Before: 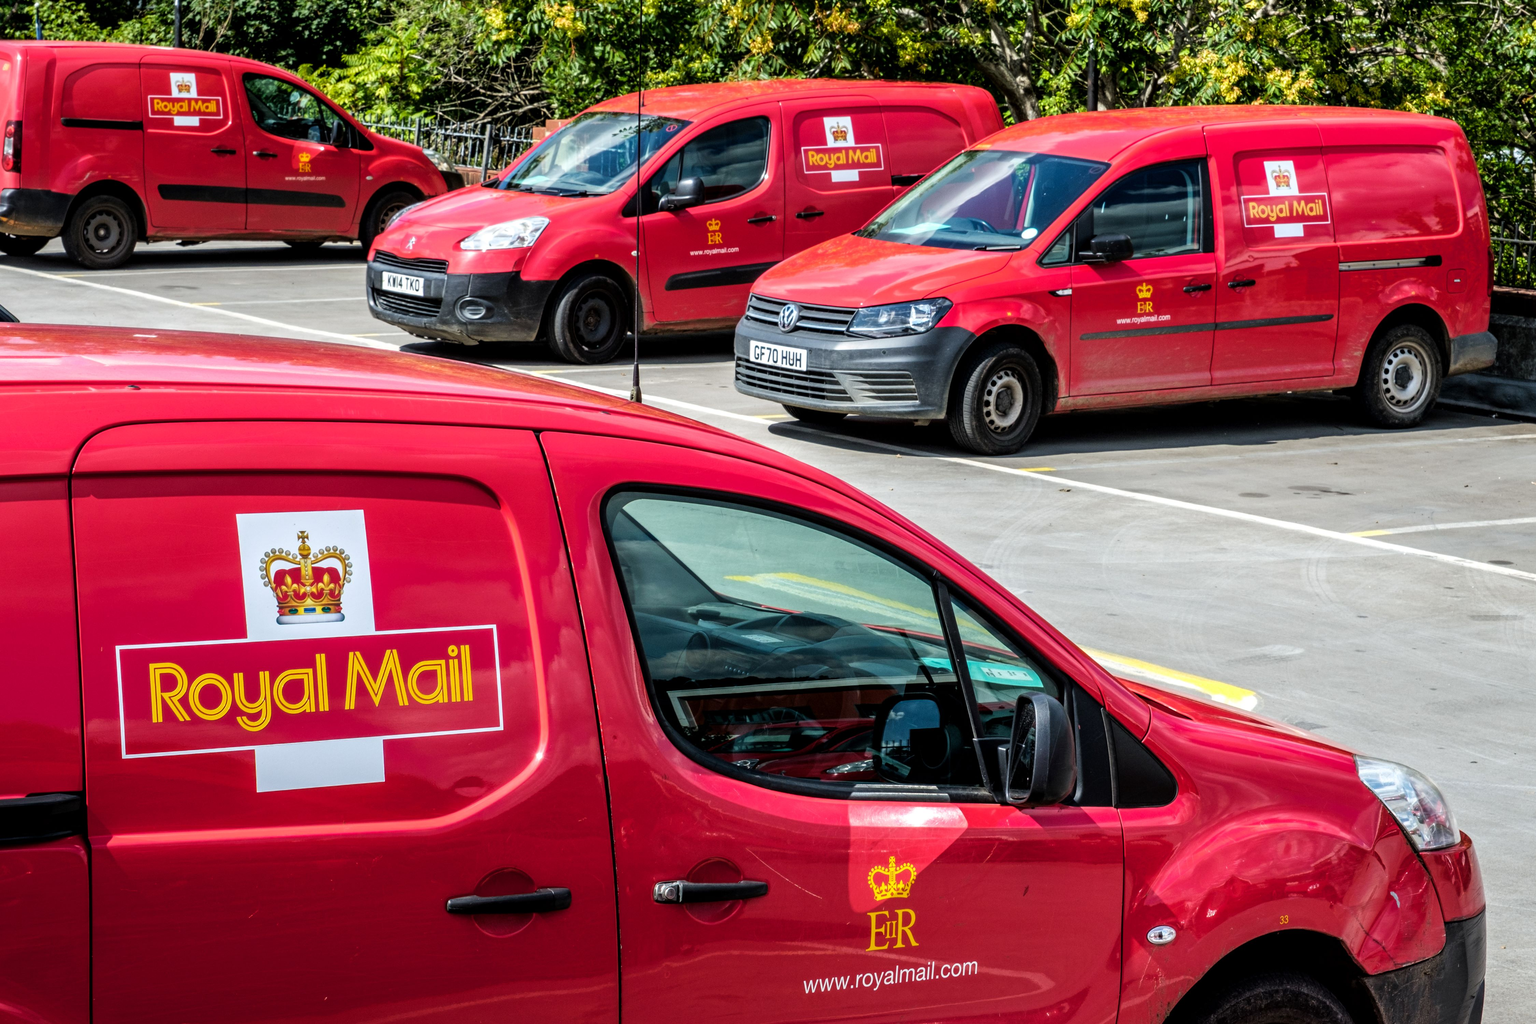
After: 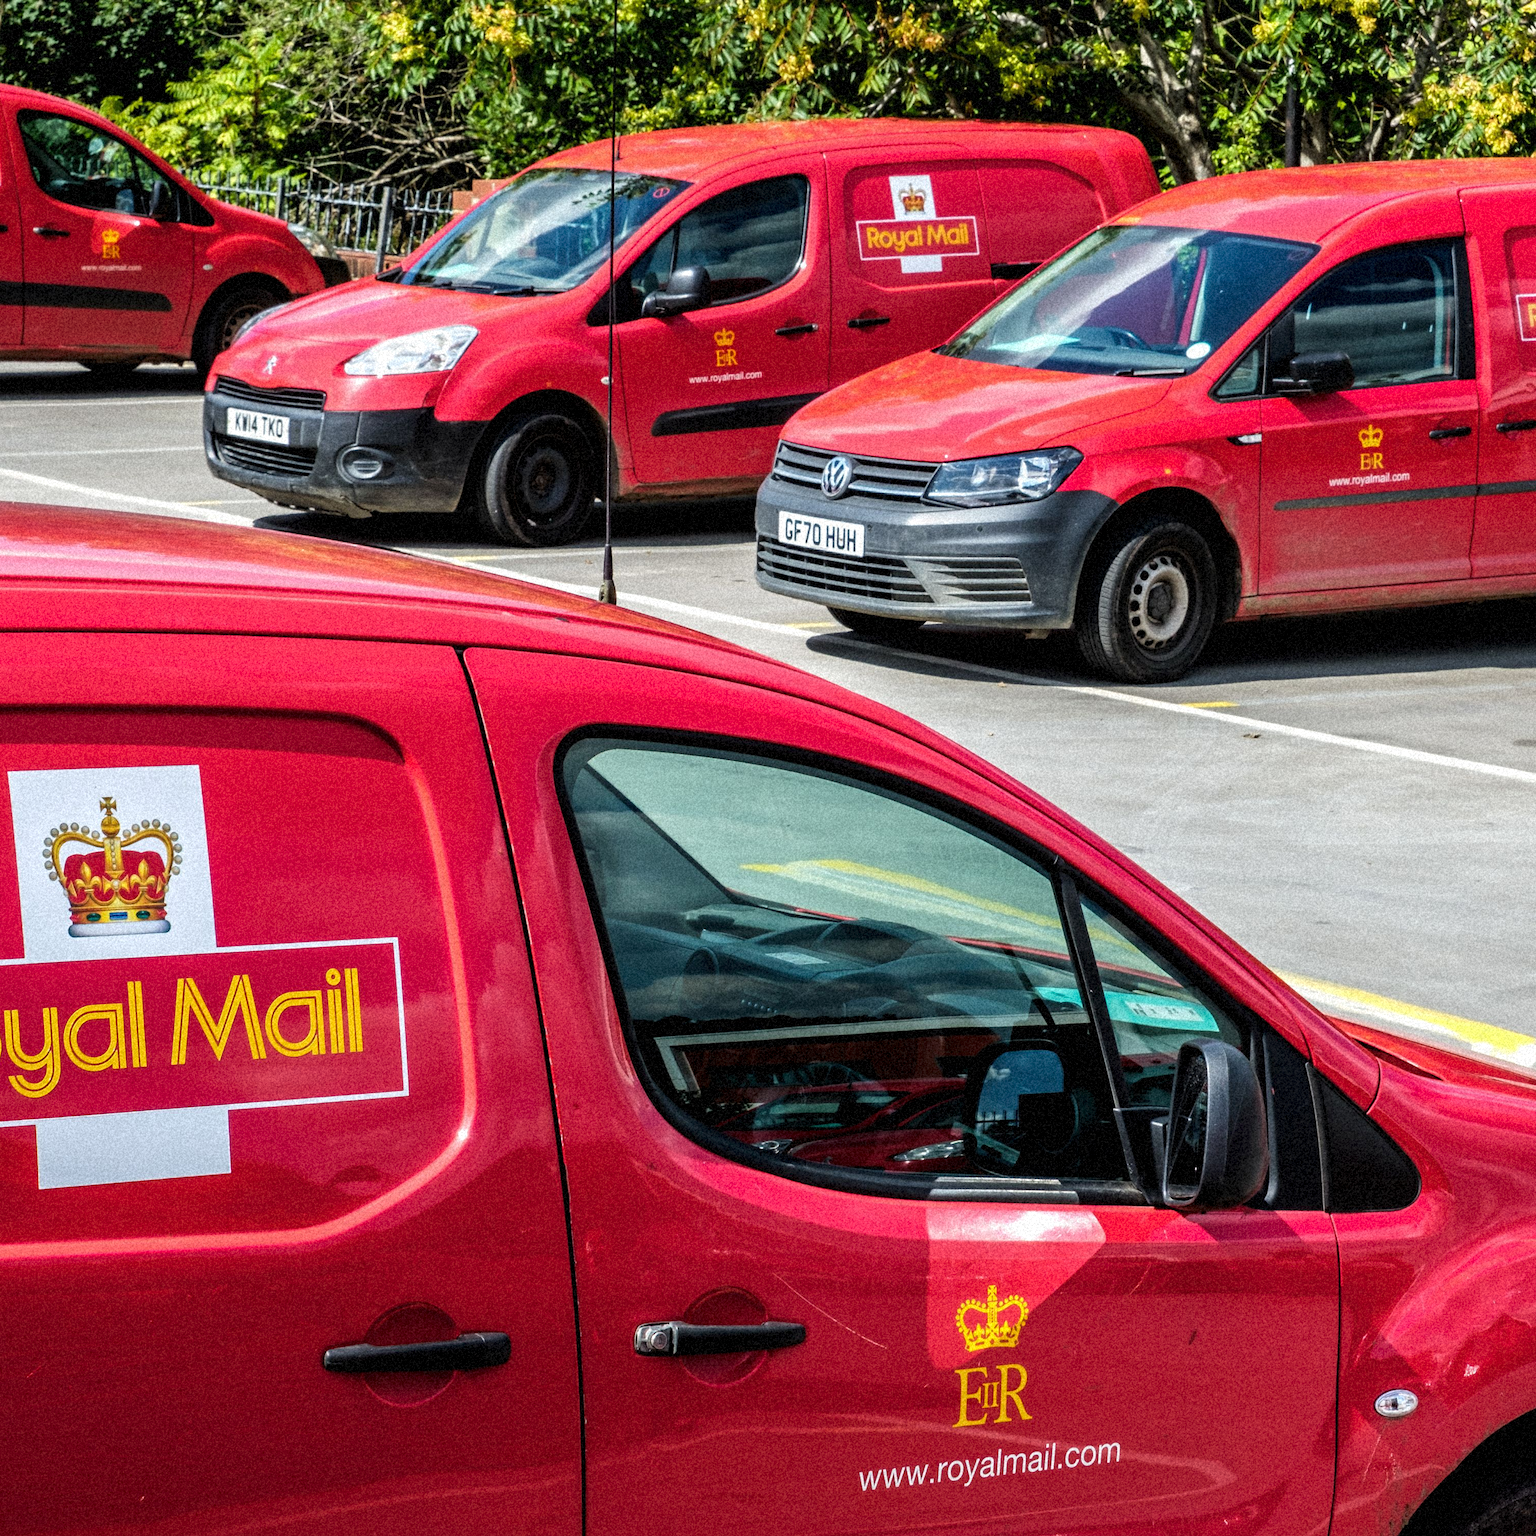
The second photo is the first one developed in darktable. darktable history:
grain: strength 35%, mid-tones bias 0%
crop and rotate: left 15.055%, right 18.278%
